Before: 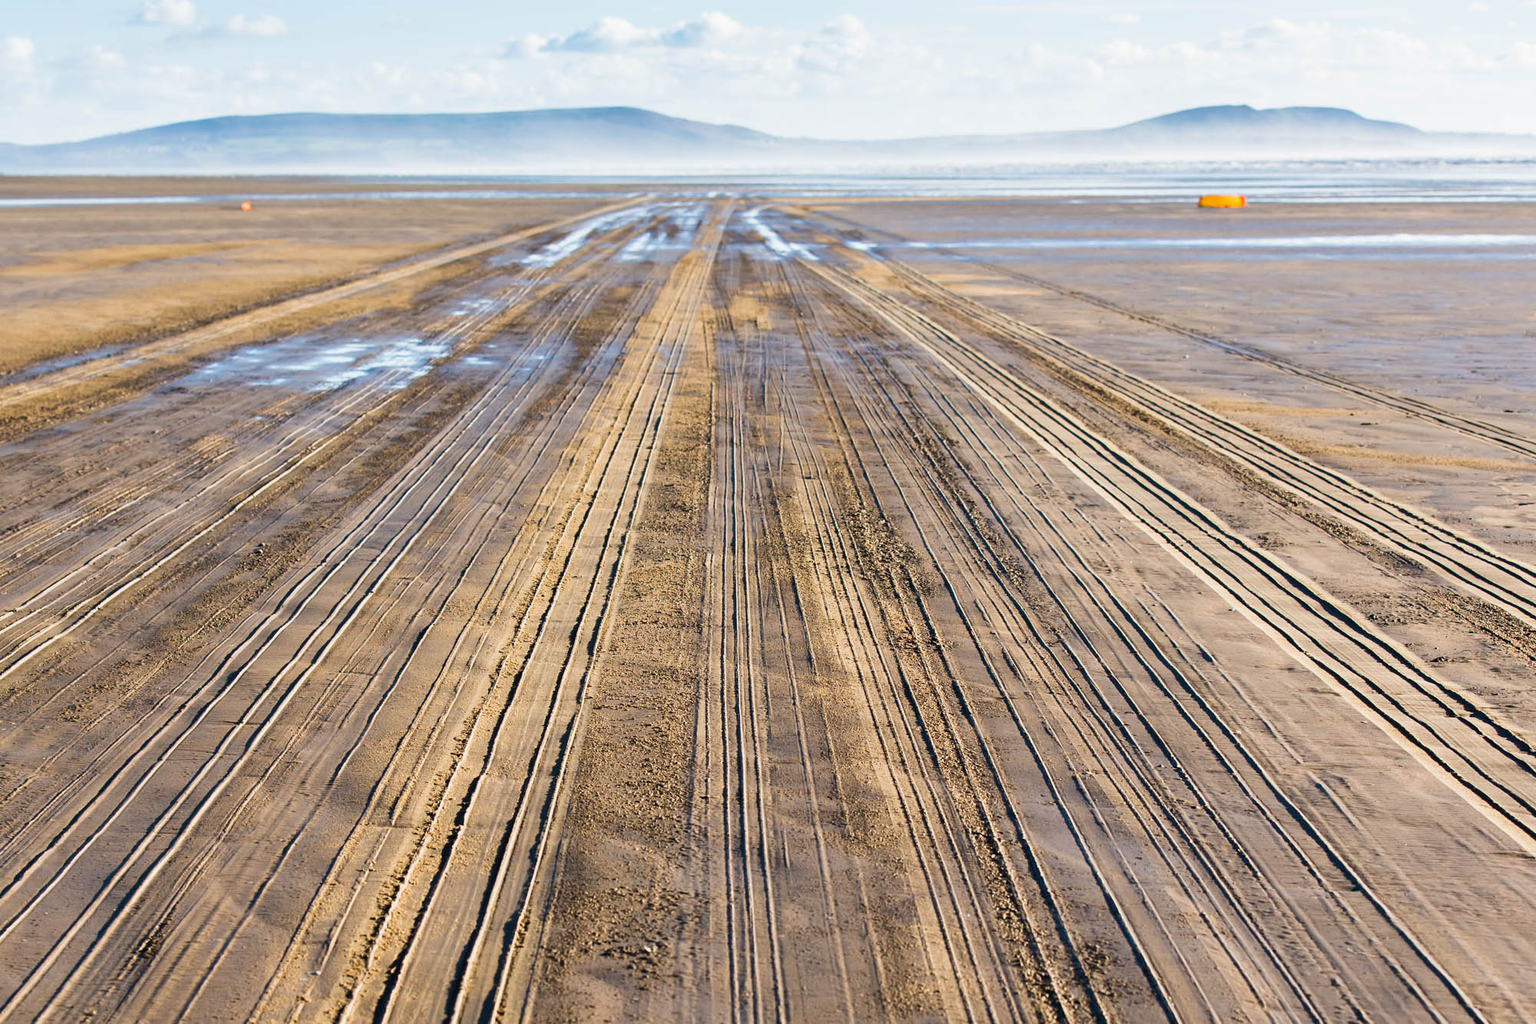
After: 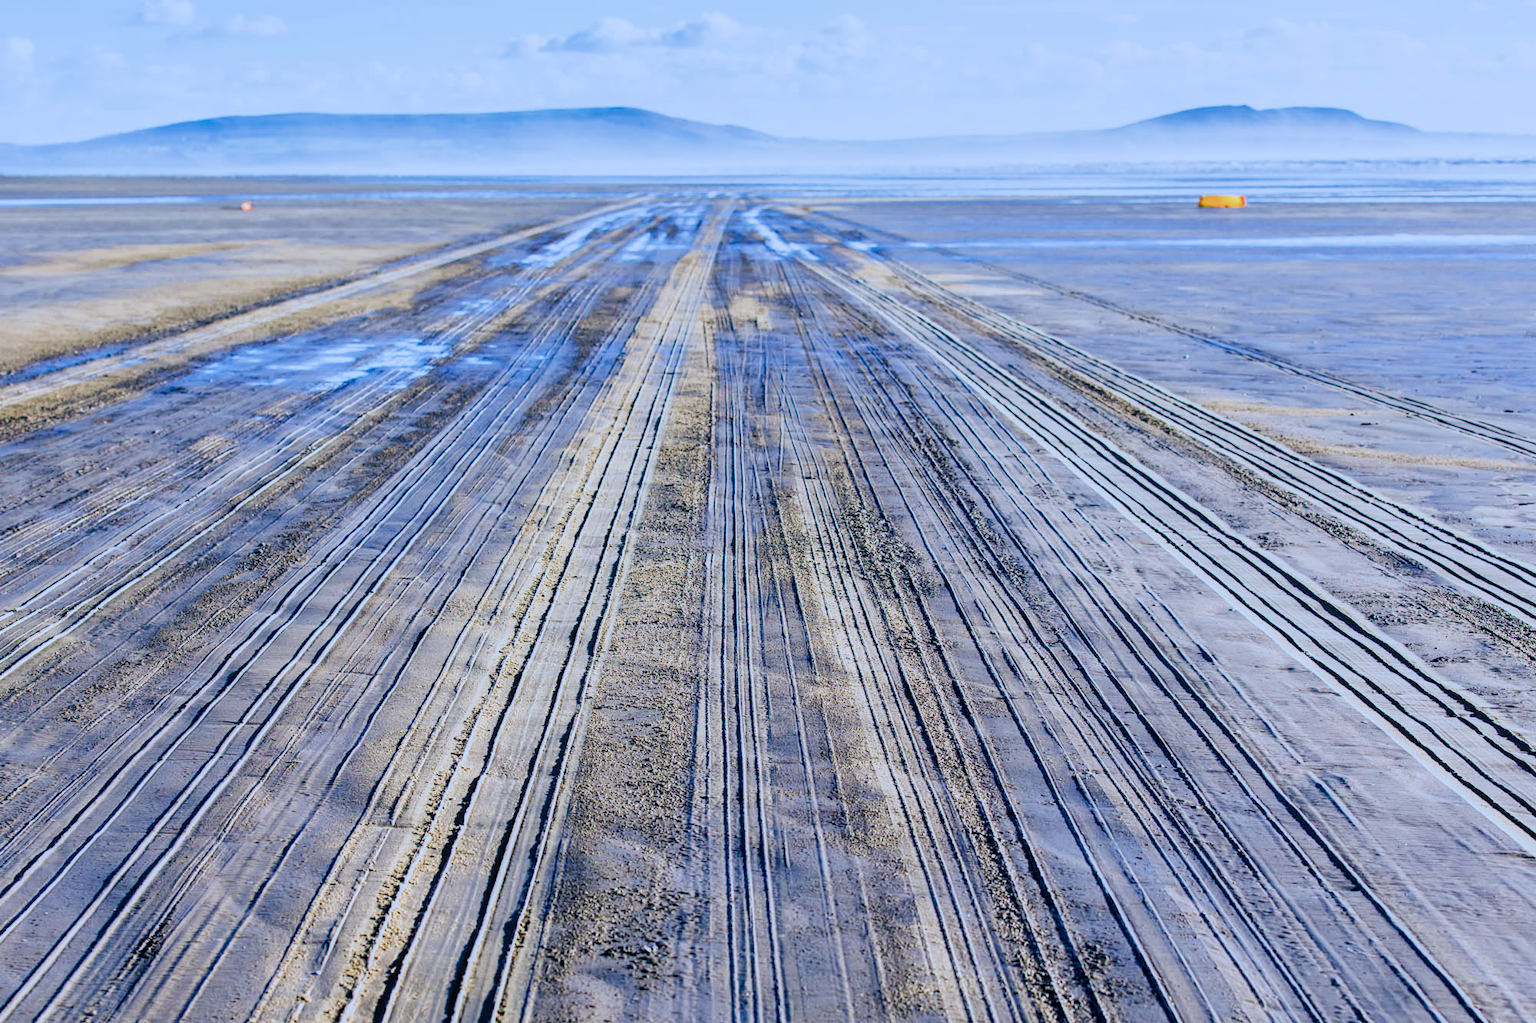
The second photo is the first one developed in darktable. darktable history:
filmic rgb "scene-referred default": black relative exposure -7.65 EV, white relative exposure 4.56 EV, hardness 3.61
local contrast: on, module defaults
velvia: strength 9.25%
color calibration: illuminant custom, x 0.423, y 0.403, temperature 3219.46 K
color balance rgb: shadows lift › chroma 4.21%, shadows lift › hue 252.22°, highlights gain › chroma 1.36%, highlights gain › hue 50.24°, perceptual saturation grading › mid-tones 6.33%, perceptual saturation grading › shadows 72.44%, perceptual brilliance grading › highlights 11.59%, contrast 5.05%
